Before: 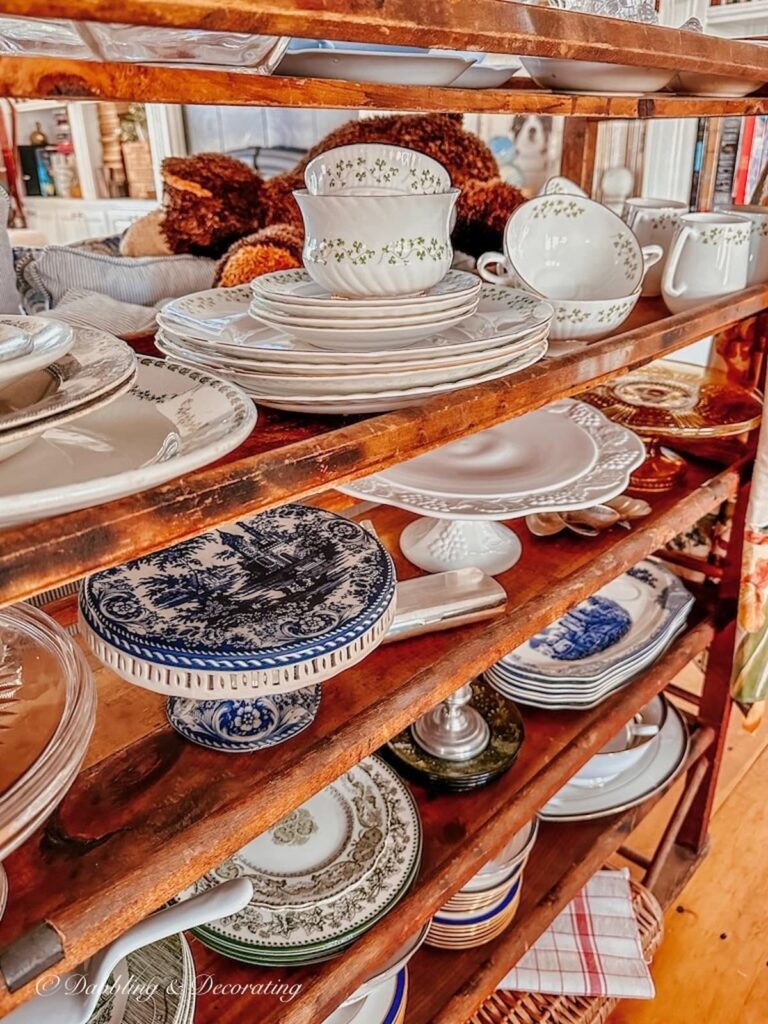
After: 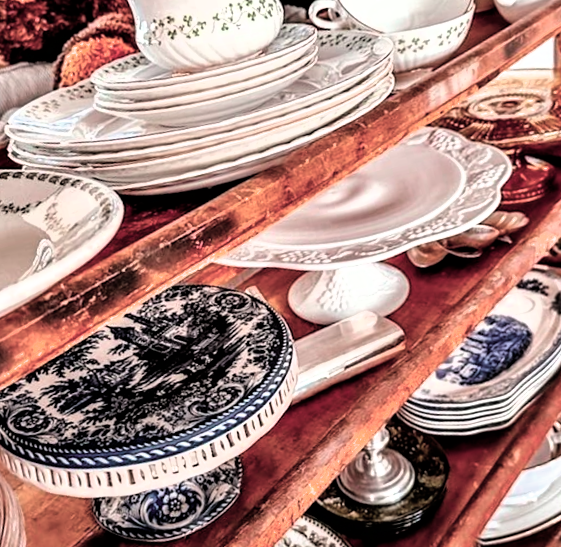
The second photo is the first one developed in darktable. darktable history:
tone equalizer: on, module defaults
rotate and perspective: rotation -14.8°, crop left 0.1, crop right 0.903, crop top 0.25, crop bottom 0.748
color balance rgb: perceptual saturation grading › global saturation 25%, global vibrance 20%
crop and rotate: angle -3.27°, left 14.277%, top 0.028%, right 10.766%, bottom 0.028%
contrast brightness saturation: saturation -0.05
filmic rgb: black relative exposure -8.2 EV, white relative exposure 2.2 EV, threshold 3 EV, hardness 7.11, latitude 85.74%, contrast 1.696, highlights saturation mix -4%, shadows ↔ highlights balance -2.69%, color science v5 (2021), contrast in shadows safe, contrast in highlights safe, enable highlight reconstruction true
color contrast: blue-yellow contrast 0.62
